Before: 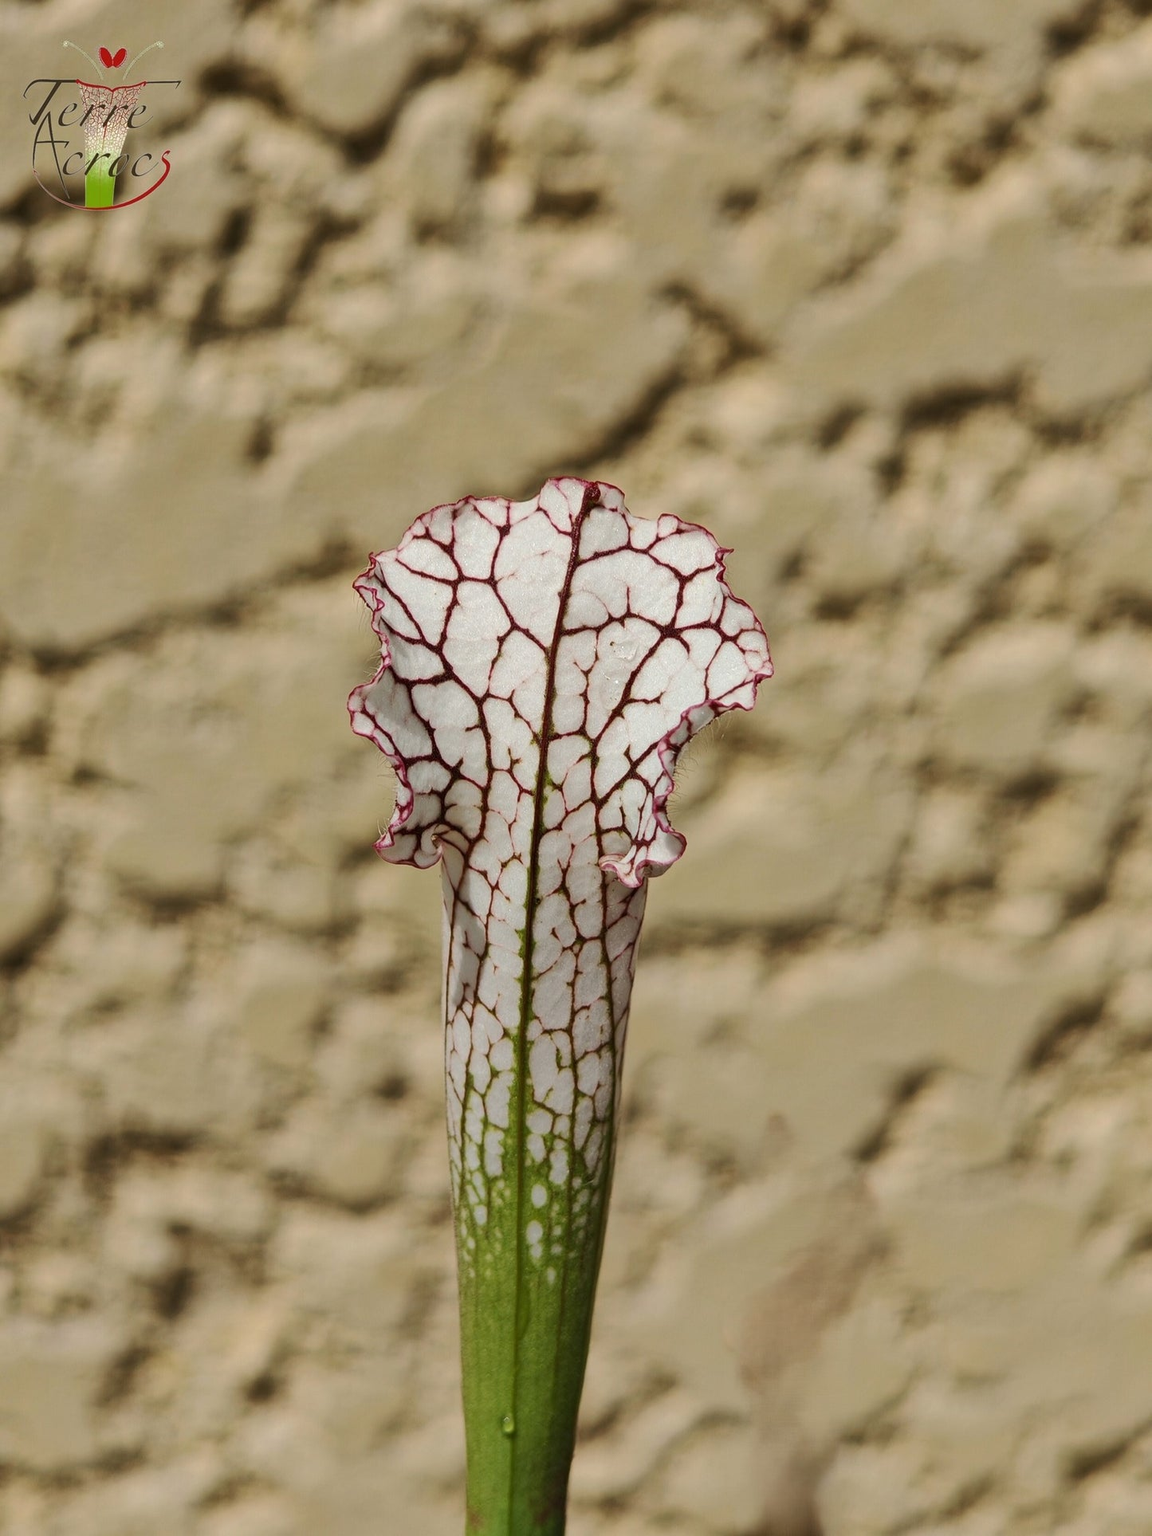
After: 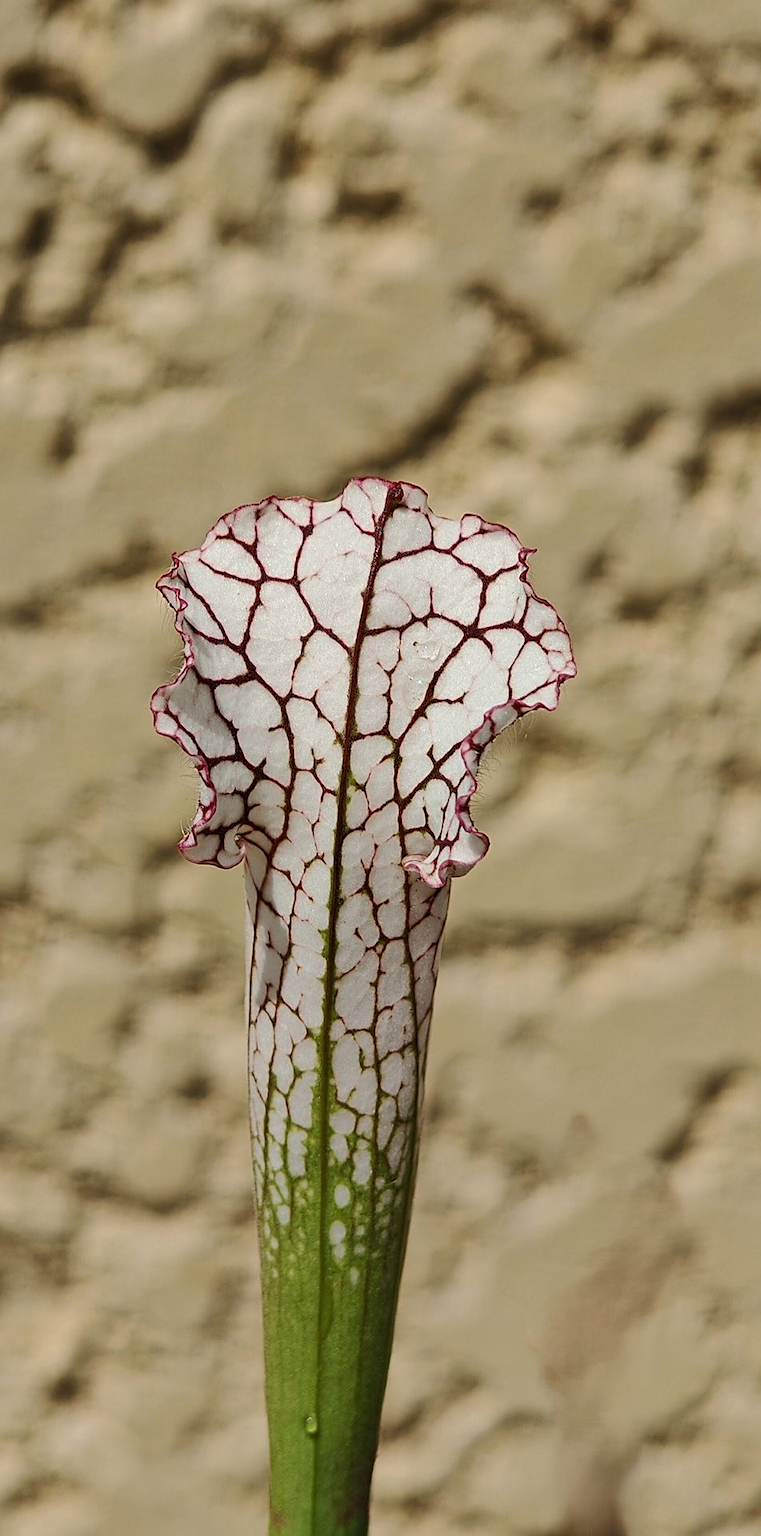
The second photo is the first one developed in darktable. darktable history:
sharpen: on, module defaults
crop: left 17.133%, right 16.725%
